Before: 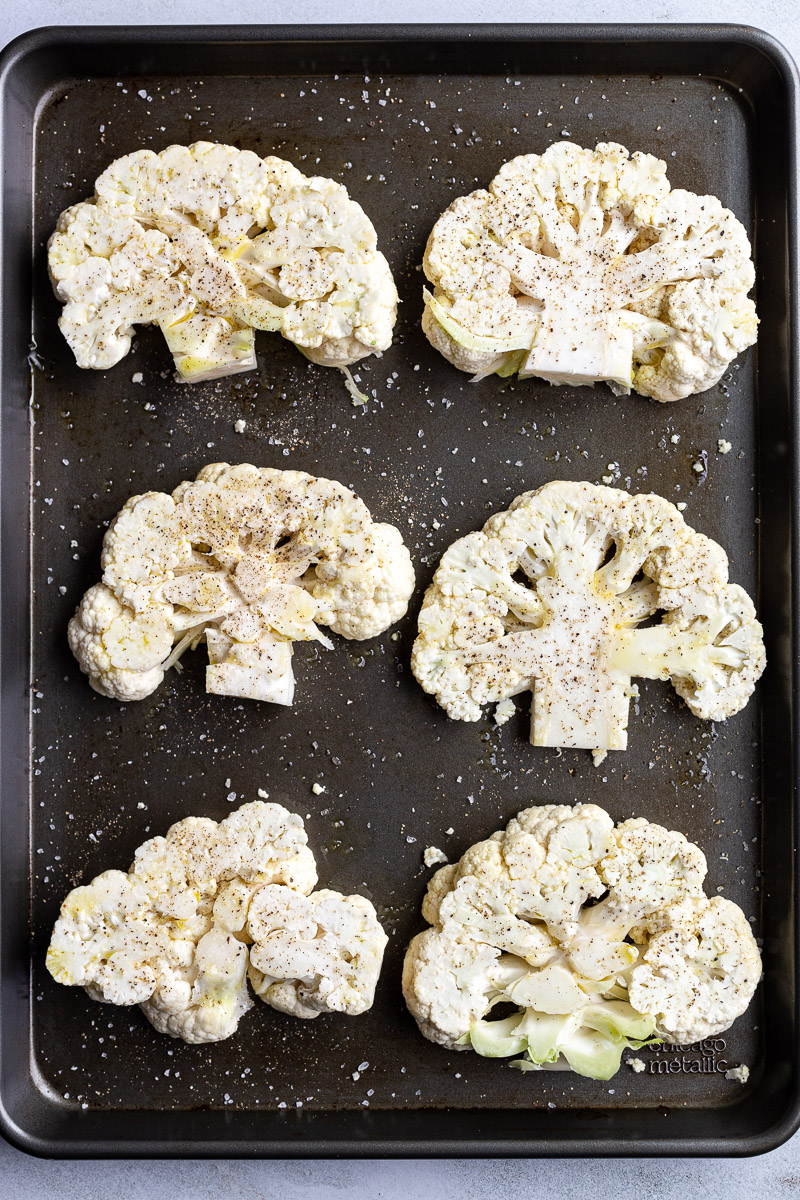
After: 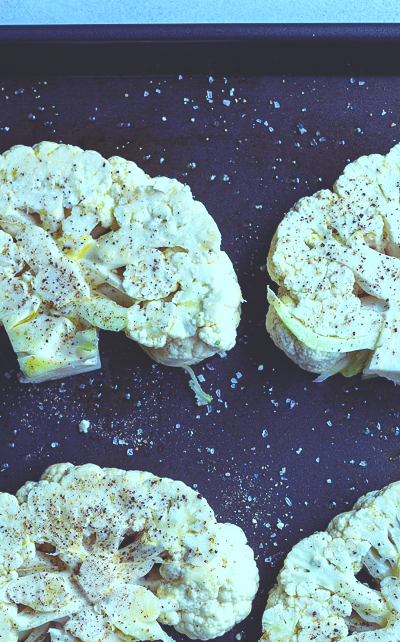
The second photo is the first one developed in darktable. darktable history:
exposure: exposure 0.014 EV, compensate highlight preservation false
white balance: red 0.954, blue 1.079
crop: left 19.556%, right 30.401%, bottom 46.458%
rgb curve: curves: ch0 [(0, 0.186) (0.314, 0.284) (0.576, 0.466) (0.805, 0.691) (0.936, 0.886)]; ch1 [(0, 0.186) (0.314, 0.284) (0.581, 0.534) (0.771, 0.746) (0.936, 0.958)]; ch2 [(0, 0.216) (0.275, 0.39) (1, 1)], mode RGB, independent channels, compensate middle gray true, preserve colors none
color balance rgb: perceptual saturation grading › global saturation 20%, global vibrance 20%
